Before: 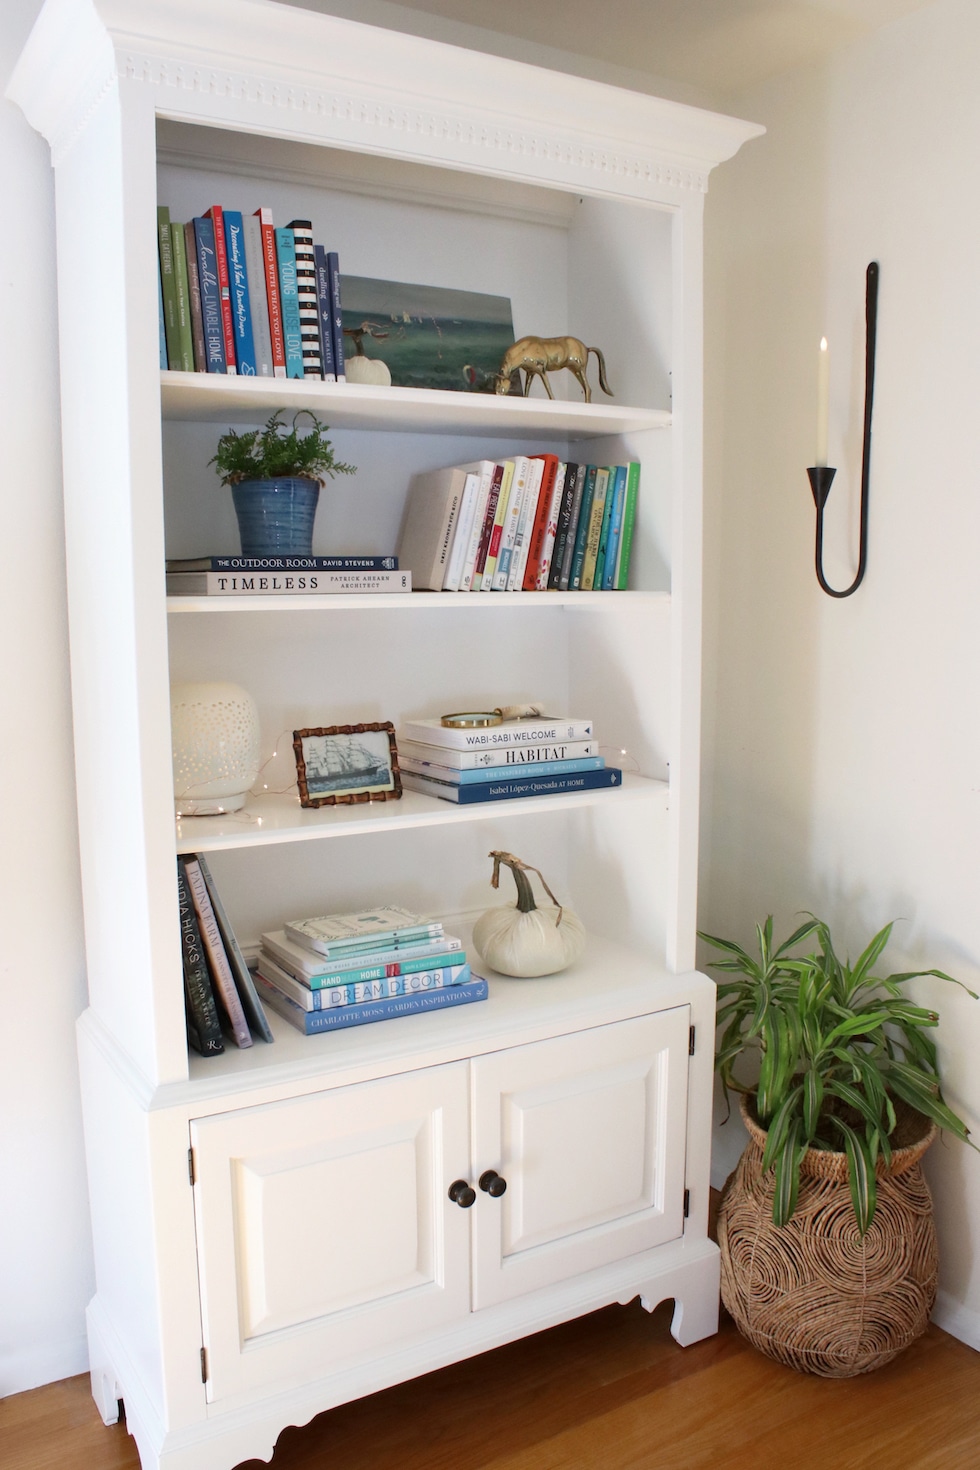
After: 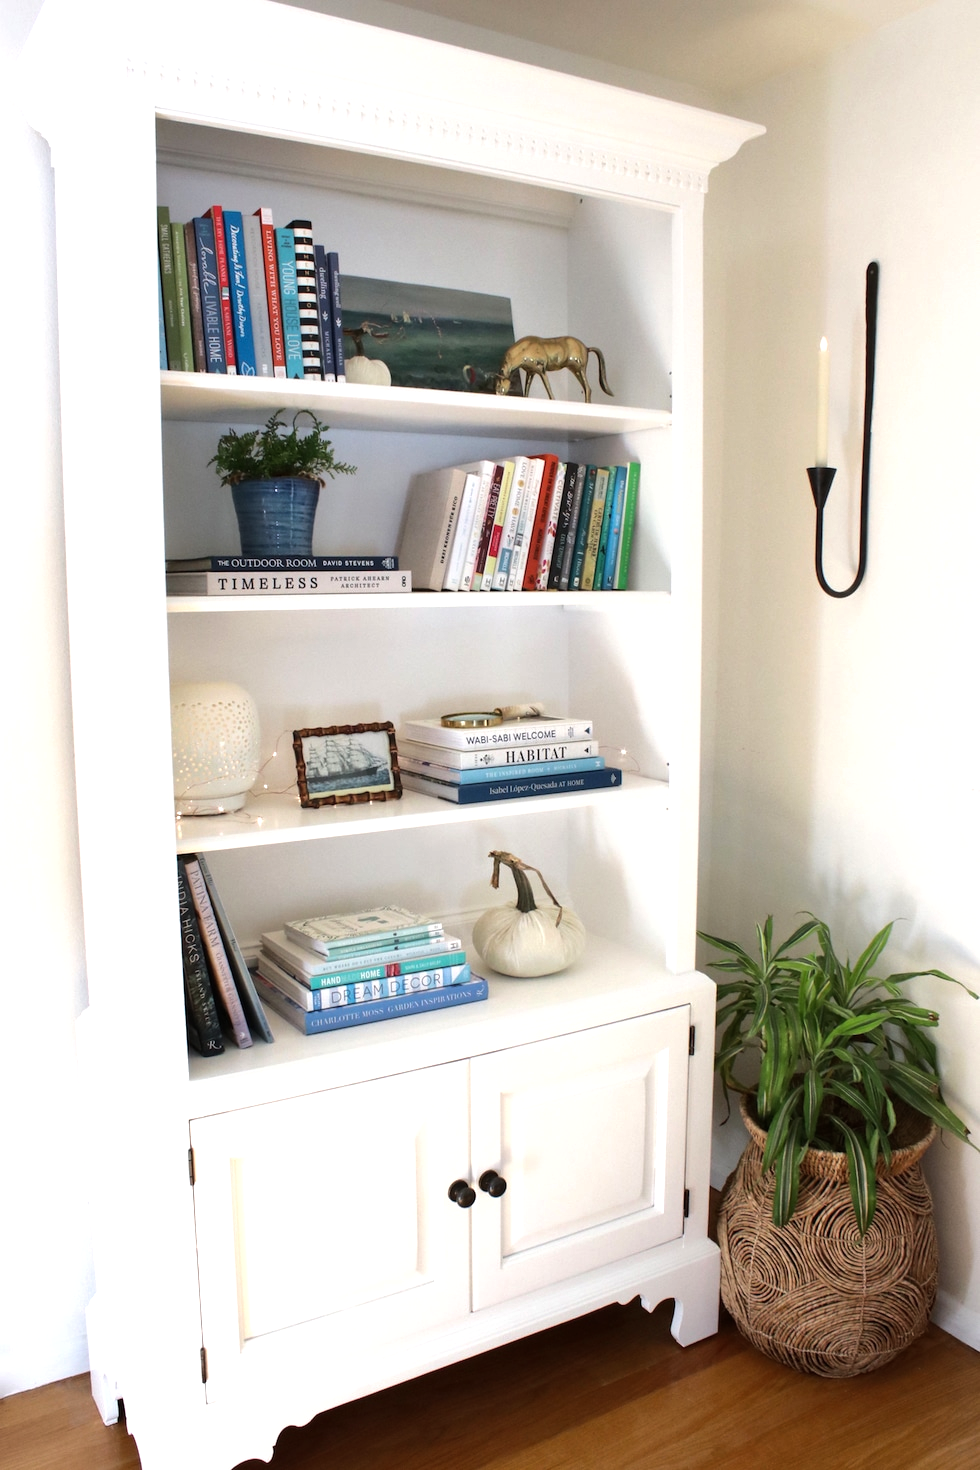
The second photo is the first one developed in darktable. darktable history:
tone equalizer: -8 EV -0.75 EV, -7 EV -0.7 EV, -6 EV -0.6 EV, -5 EV -0.4 EV, -3 EV 0.4 EV, -2 EV 0.6 EV, -1 EV 0.7 EV, +0 EV 0.75 EV, edges refinement/feathering 500, mask exposure compensation -1.57 EV, preserve details no
shadows and highlights: shadows 25, white point adjustment -3, highlights -30
